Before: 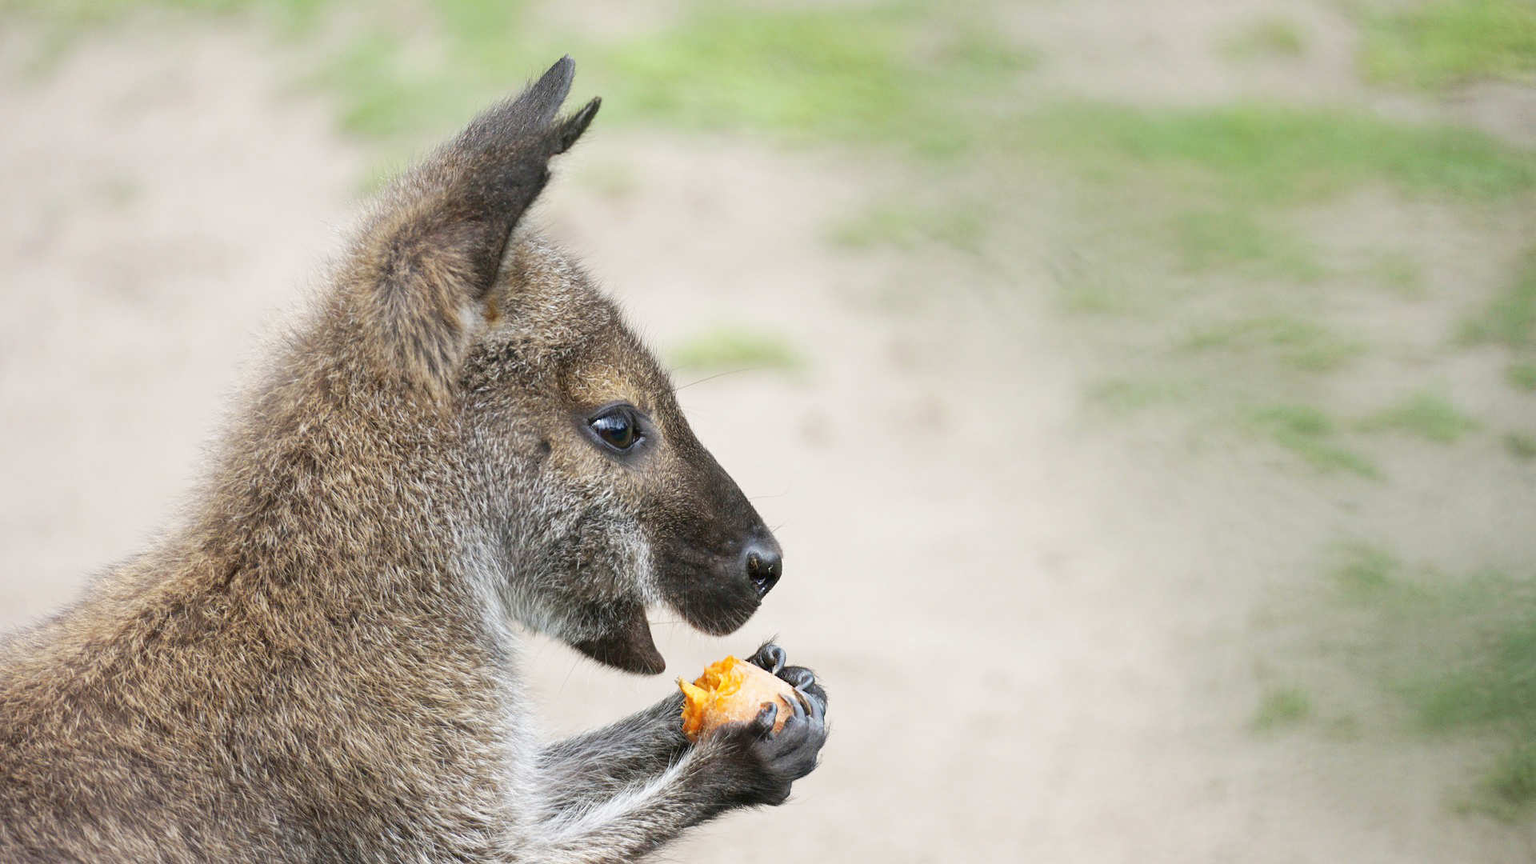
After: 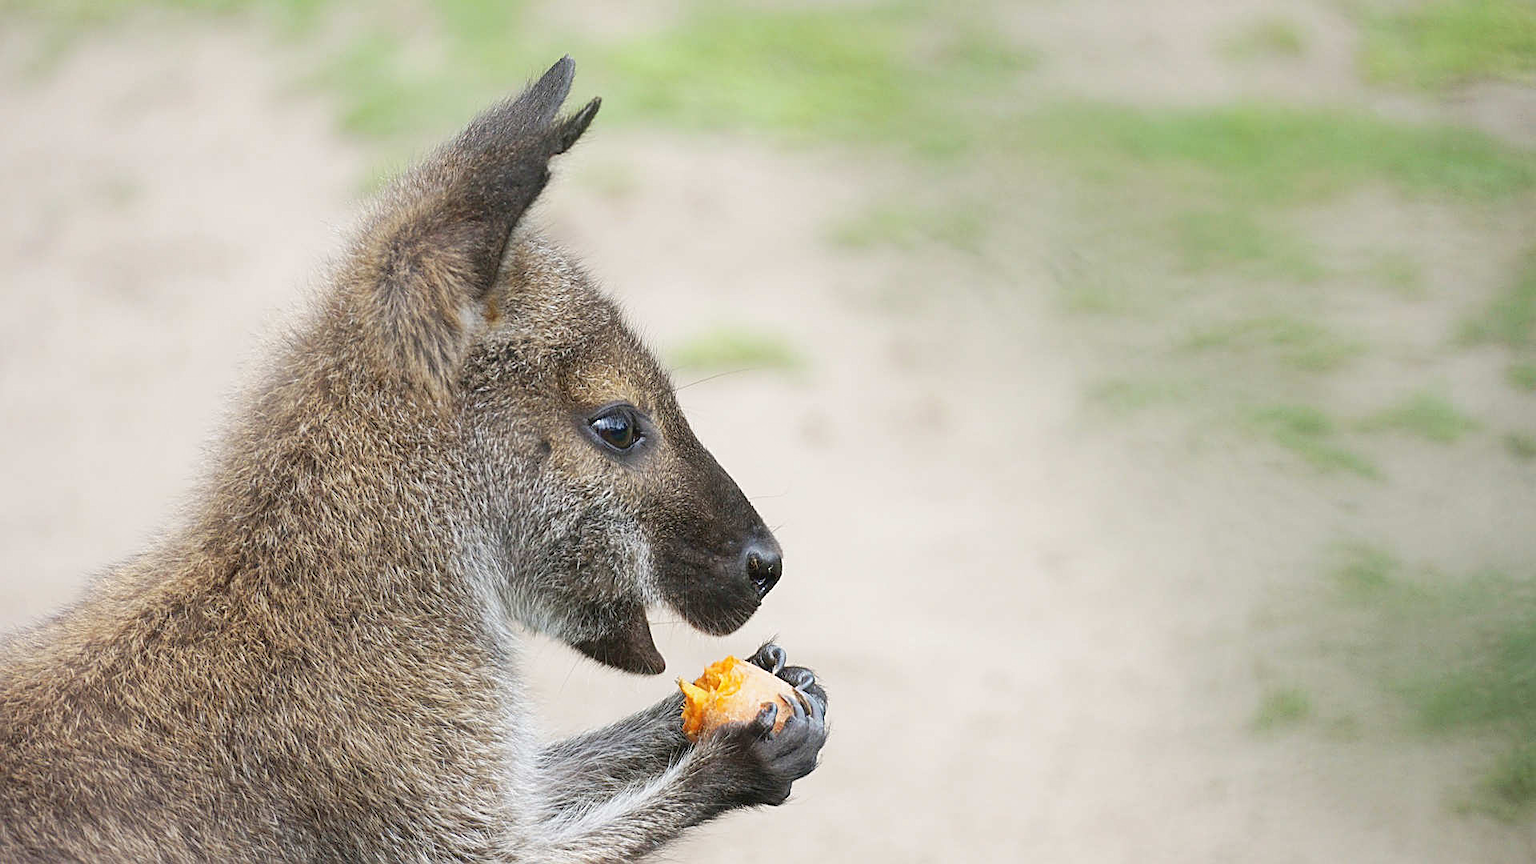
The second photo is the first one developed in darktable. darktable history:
sharpen: on, module defaults
contrast equalizer: octaves 7, y [[0.5, 0.488, 0.462, 0.461, 0.491, 0.5], [0.5 ×6], [0.5 ×6], [0 ×6], [0 ×6]]
